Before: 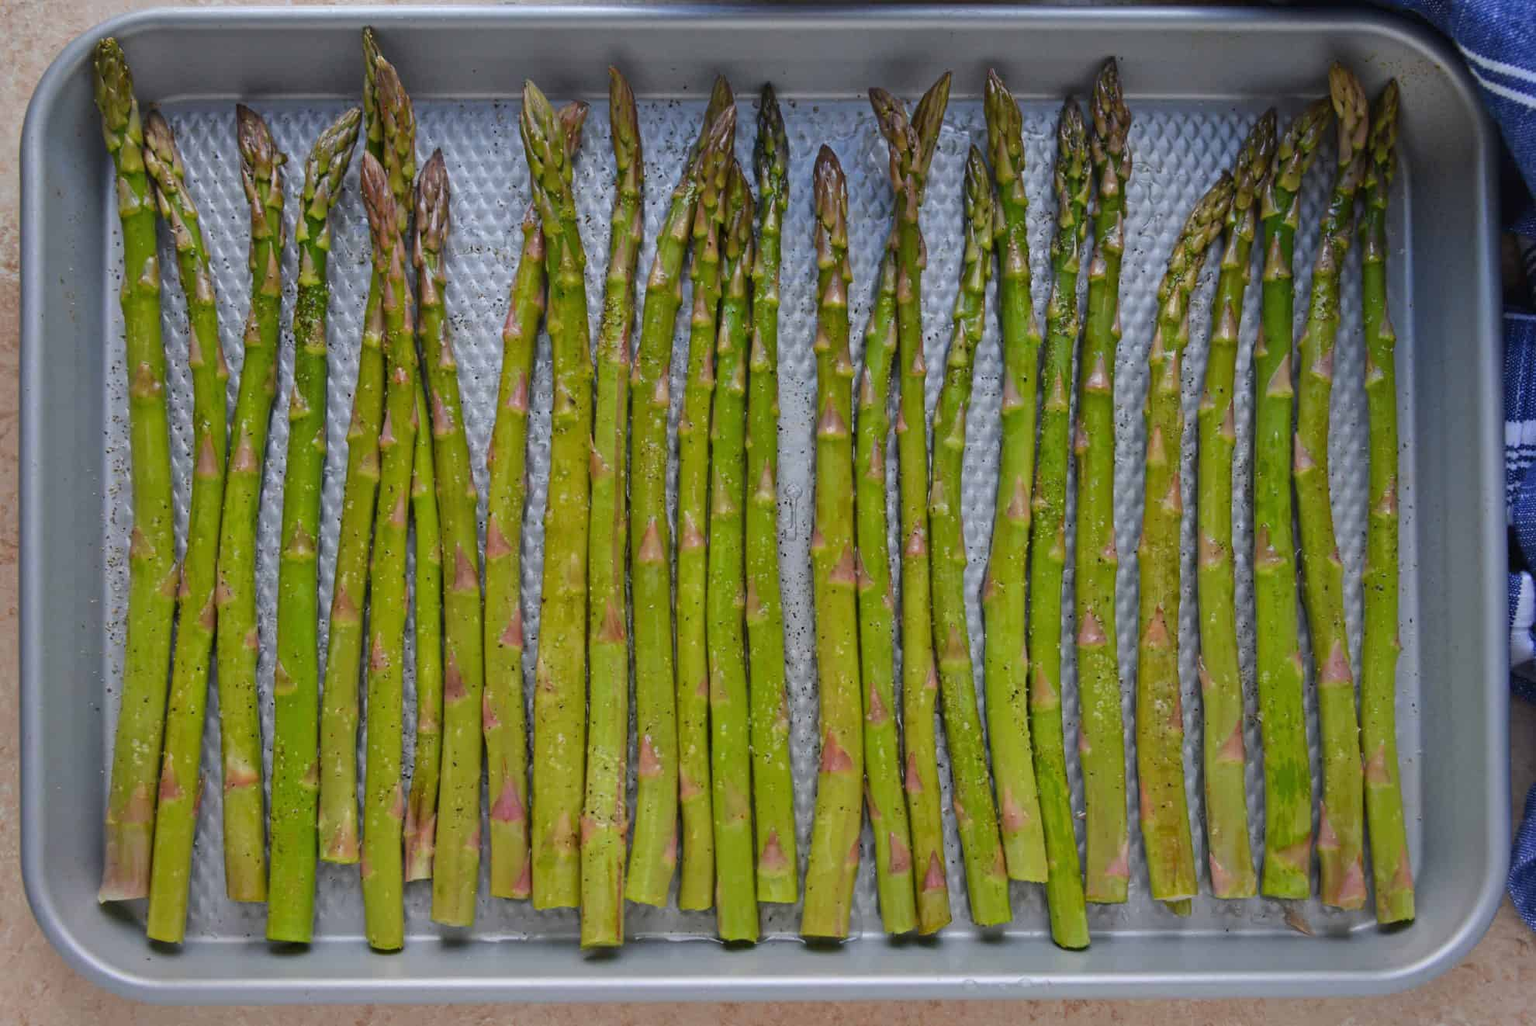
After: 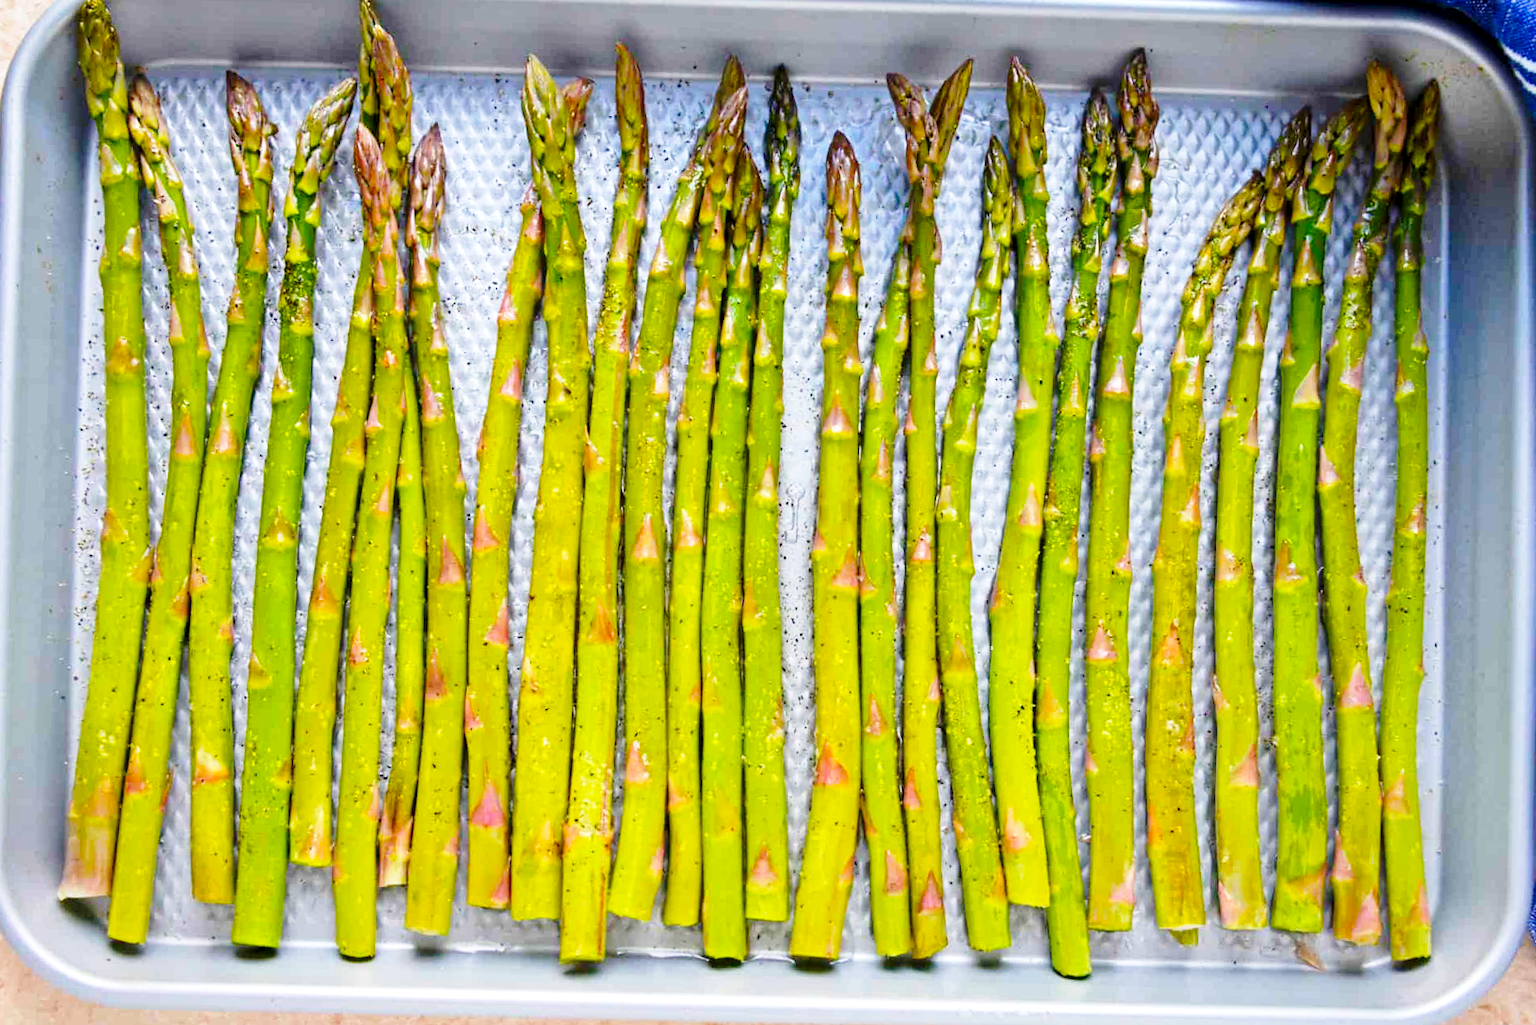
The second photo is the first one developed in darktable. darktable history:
base curve: curves: ch0 [(0, 0) (0.028, 0.03) (0.121, 0.232) (0.46, 0.748) (0.859, 0.968) (1, 1)], preserve colors none
color balance rgb: perceptual saturation grading › global saturation 19.649%, perceptual brilliance grading › global brilliance 24.412%, global vibrance 20%
exposure: black level correction 0.006, compensate highlight preservation false
crop and rotate: angle -1.67°
